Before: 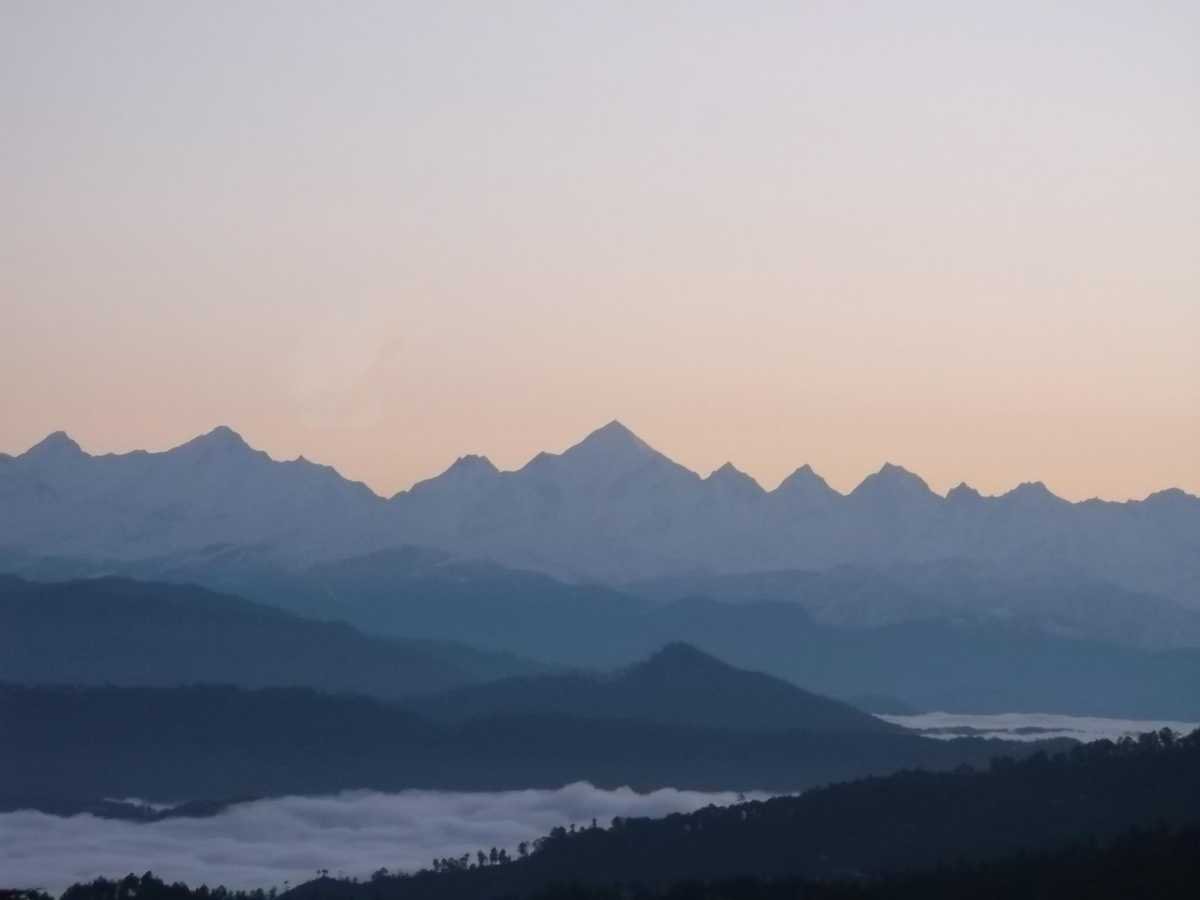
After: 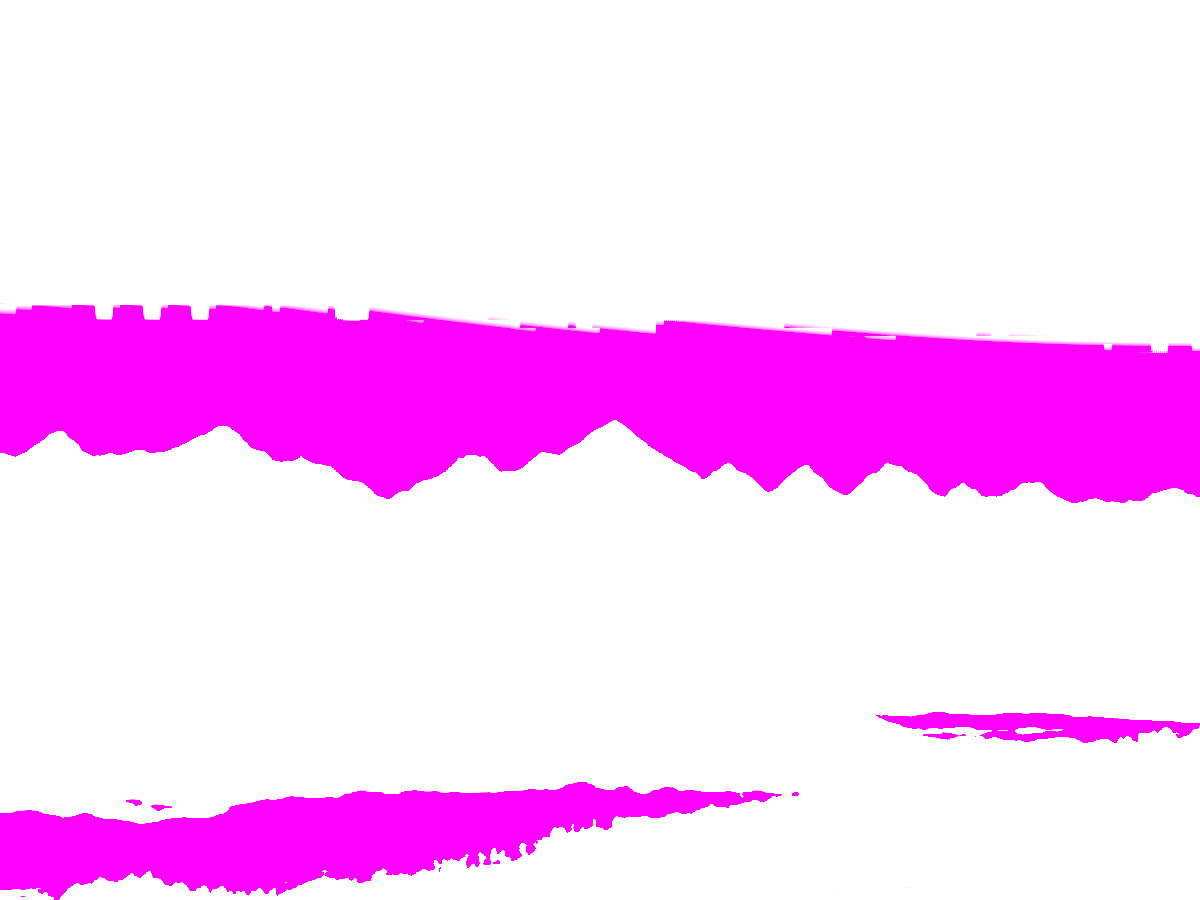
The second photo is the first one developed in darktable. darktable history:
local contrast: on, module defaults
white balance: red 4.26, blue 1.802
graduated density: density -3.9 EV
levels: mode automatic, black 0.023%, white 99.97%, levels [0.062, 0.494, 0.925]
tone equalizer: -8 EV -0.75 EV, -7 EV -0.7 EV, -6 EV -0.6 EV, -5 EV -0.4 EV, -3 EV 0.4 EV, -2 EV 0.6 EV, -1 EV 0.7 EV, +0 EV 0.75 EV, edges refinement/feathering 500, mask exposure compensation -1.57 EV, preserve details no
exposure: black level correction 0, exposure 1.9 EV, compensate highlight preservation false
sharpen: on, module defaults
